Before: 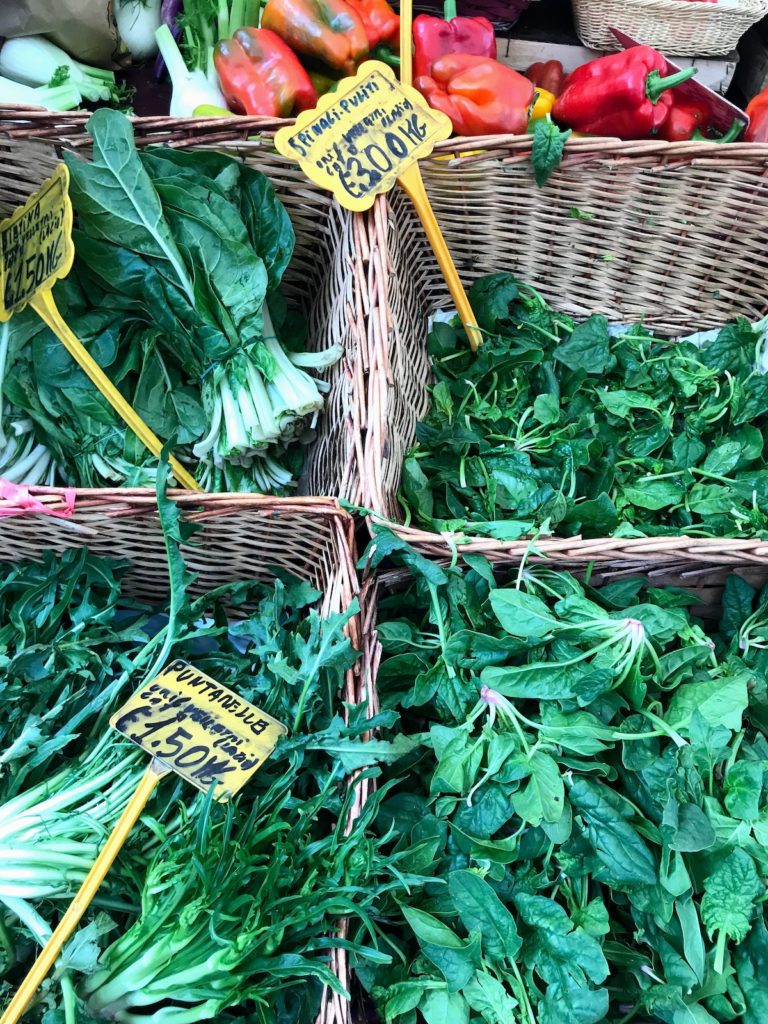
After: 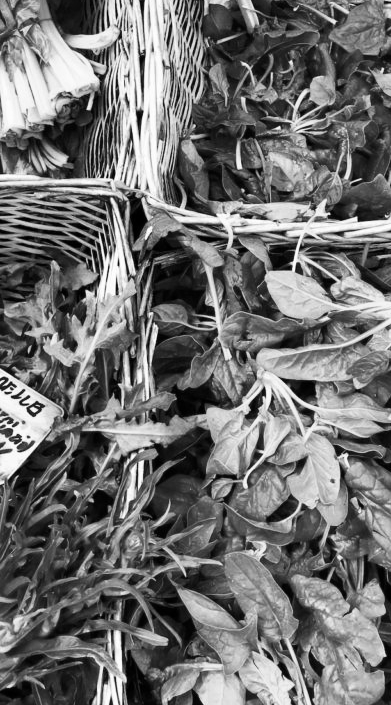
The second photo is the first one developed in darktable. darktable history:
crop and rotate: left 29.237%, top 31.152%, right 19.807%
contrast brightness saturation: contrast 0.15, brightness -0.01, saturation 0.1
color correction: highlights a* 15.03, highlights b* -25.07
monochrome: size 3.1
